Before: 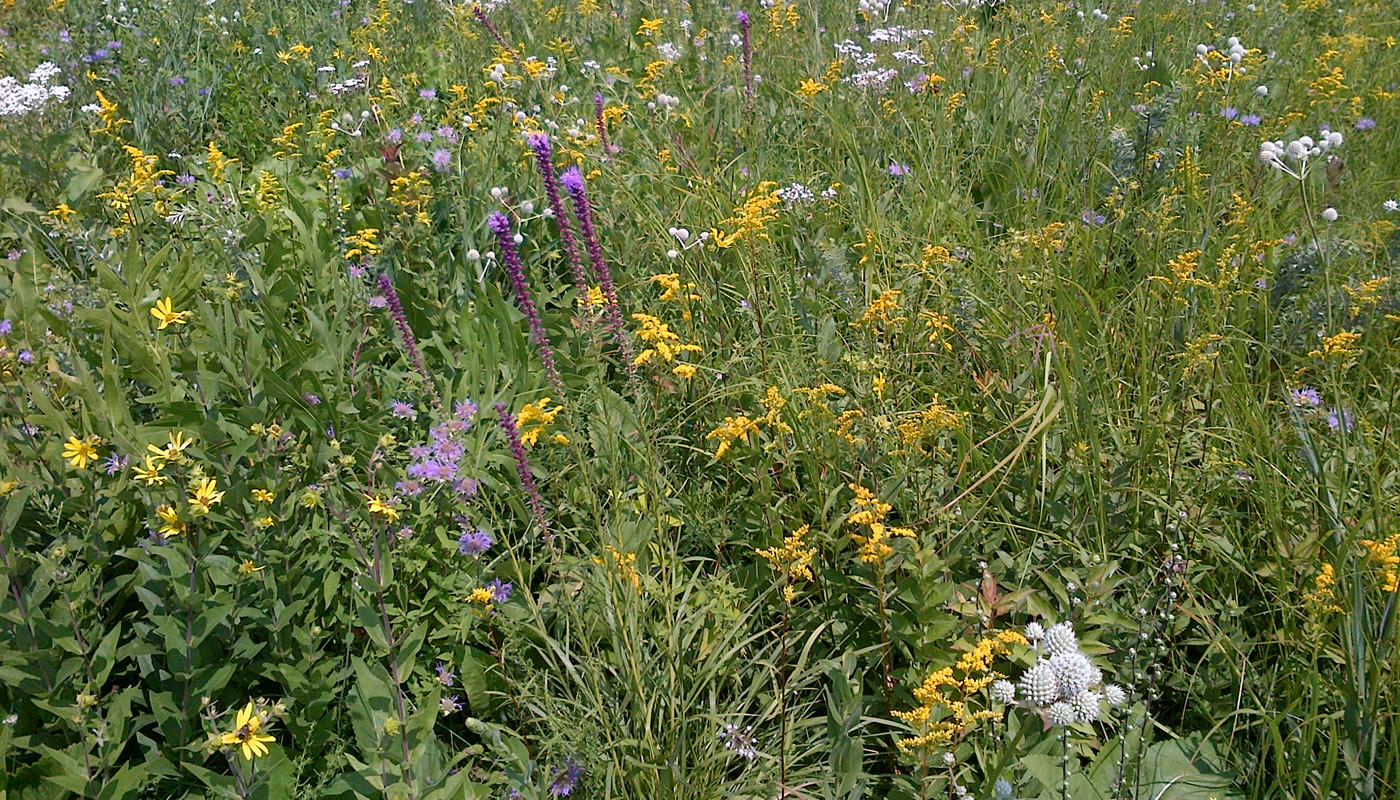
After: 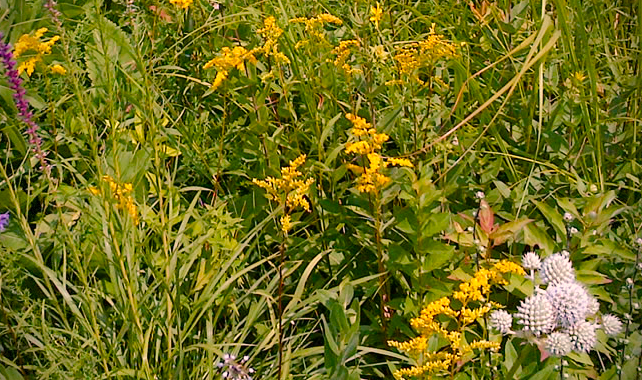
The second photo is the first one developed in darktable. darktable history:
crop: left 35.956%, top 46.319%, right 18.157%, bottom 6.058%
color balance rgb: linear chroma grading › global chroma 14.566%, perceptual saturation grading › global saturation 15.84%, perceptual saturation grading › highlights -19.497%, perceptual saturation grading › shadows 20.088%, perceptual brilliance grading › mid-tones 9.33%, perceptual brilliance grading › shadows 15.751%, global vibrance 20%
vignetting: brightness -0.583, saturation -0.107, dithering 8-bit output
color correction: highlights a* 11.71, highlights b* 11.66
